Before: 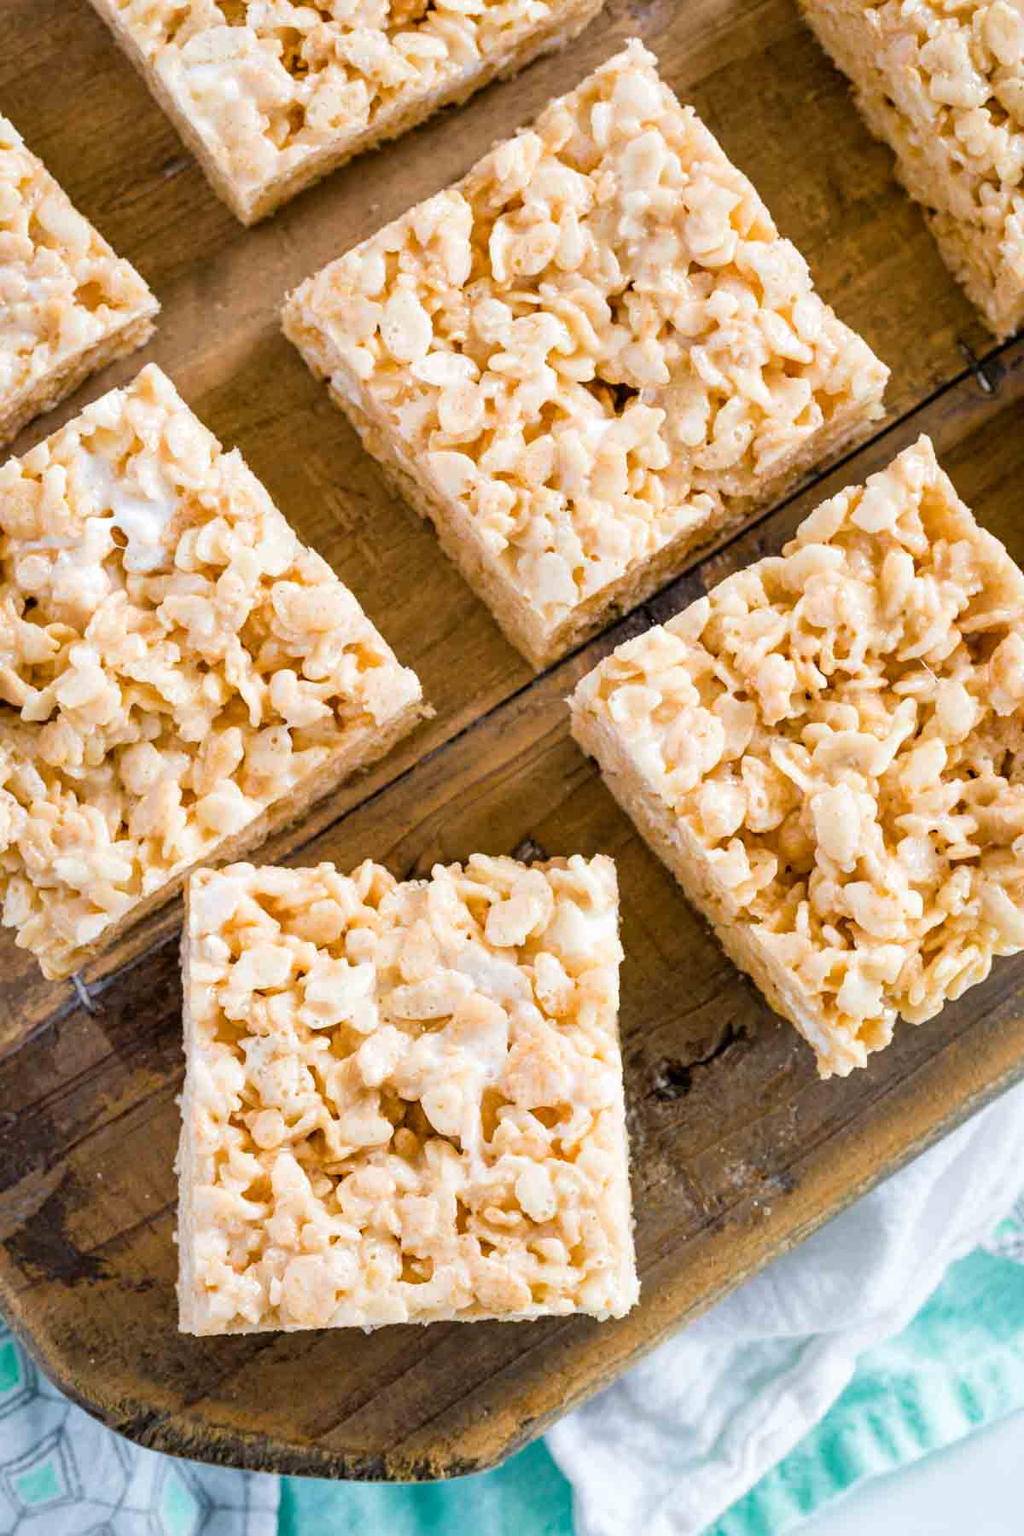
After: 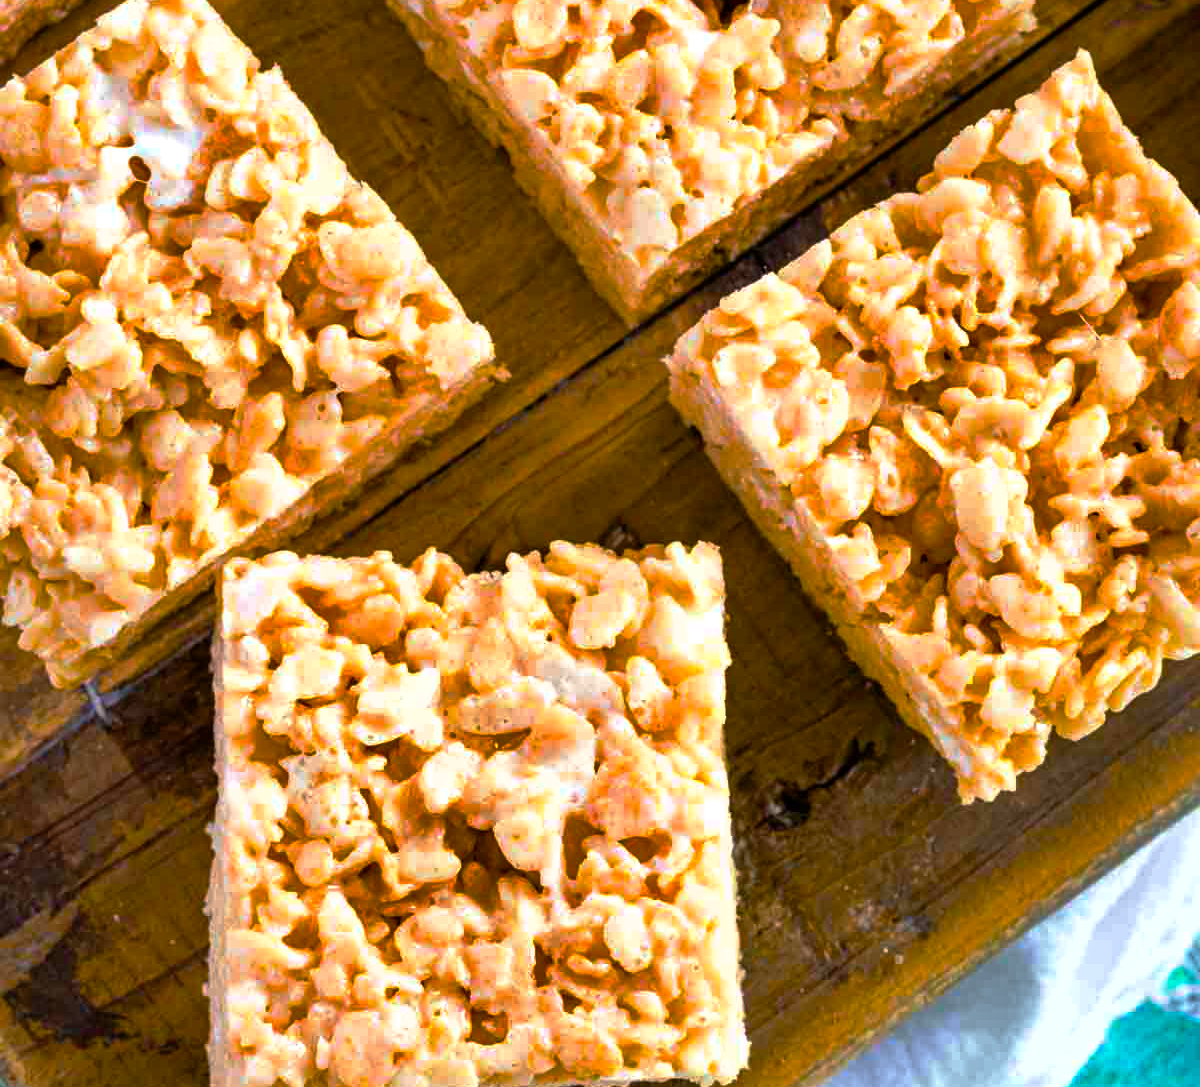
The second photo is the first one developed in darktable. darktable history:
shadows and highlights: soften with gaussian
base curve: curves: ch0 [(0, 0) (0.595, 0.418) (1, 1)], preserve colors none
color balance rgb: linear chroma grading › global chroma 41.959%, perceptual saturation grading › global saturation 6.68%, perceptual saturation grading › shadows 4.885%, global vibrance 30.464%, contrast 9.763%
crop and rotate: top 25.593%, bottom 14.012%
